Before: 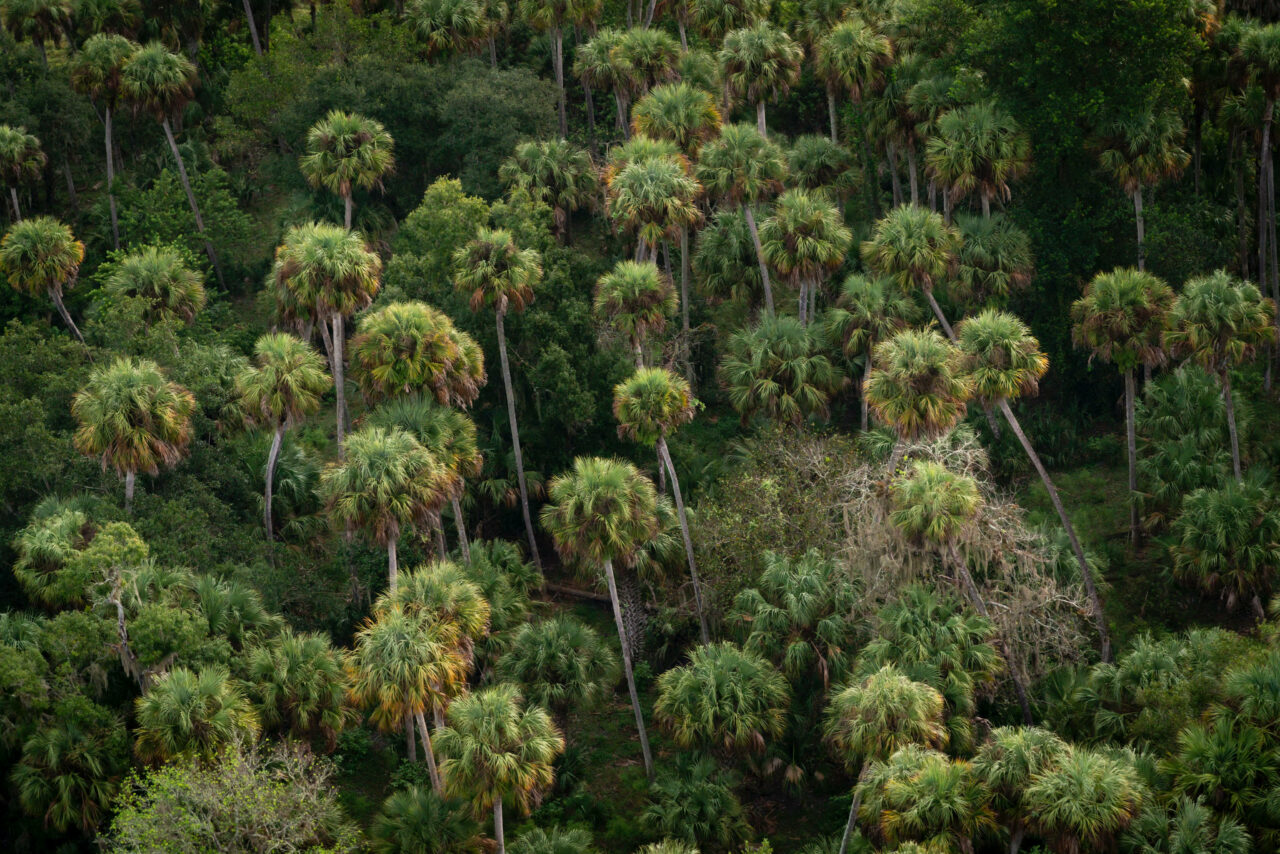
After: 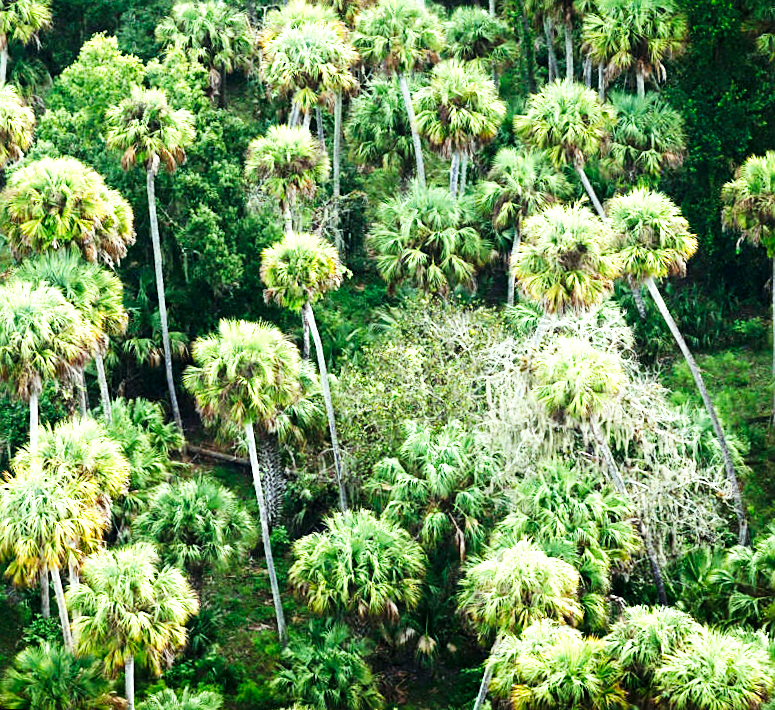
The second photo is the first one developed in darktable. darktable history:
rotate and perspective: rotation 2.27°, automatic cropping off
base curve: curves: ch0 [(0, 0) (0.007, 0.004) (0.027, 0.03) (0.046, 0.07) (0.207, 0.54) (0.442, 0.872) (0.673, 0.972) (1, 1)], preserve colors none
color balance: mode lift, gamma, gain (sRGB), lift [0.997, 0.979, 1.021, 1.011], gamma [1, 1.084, 0.916, 0.998], gain [1, 0.87, 1.13, 1.101], contrast 4.55%, contrast fulcrum 38.24%, output saturation 104.09%
exposure: black level correction 0, exposure 1.1 EV, compensate exposure bias true, compensate highlight preservation false
crop and rotate: left 28.256%, top 17.734%, right 12.656%, bottom 3.573%
sharpen: on, module defaults
